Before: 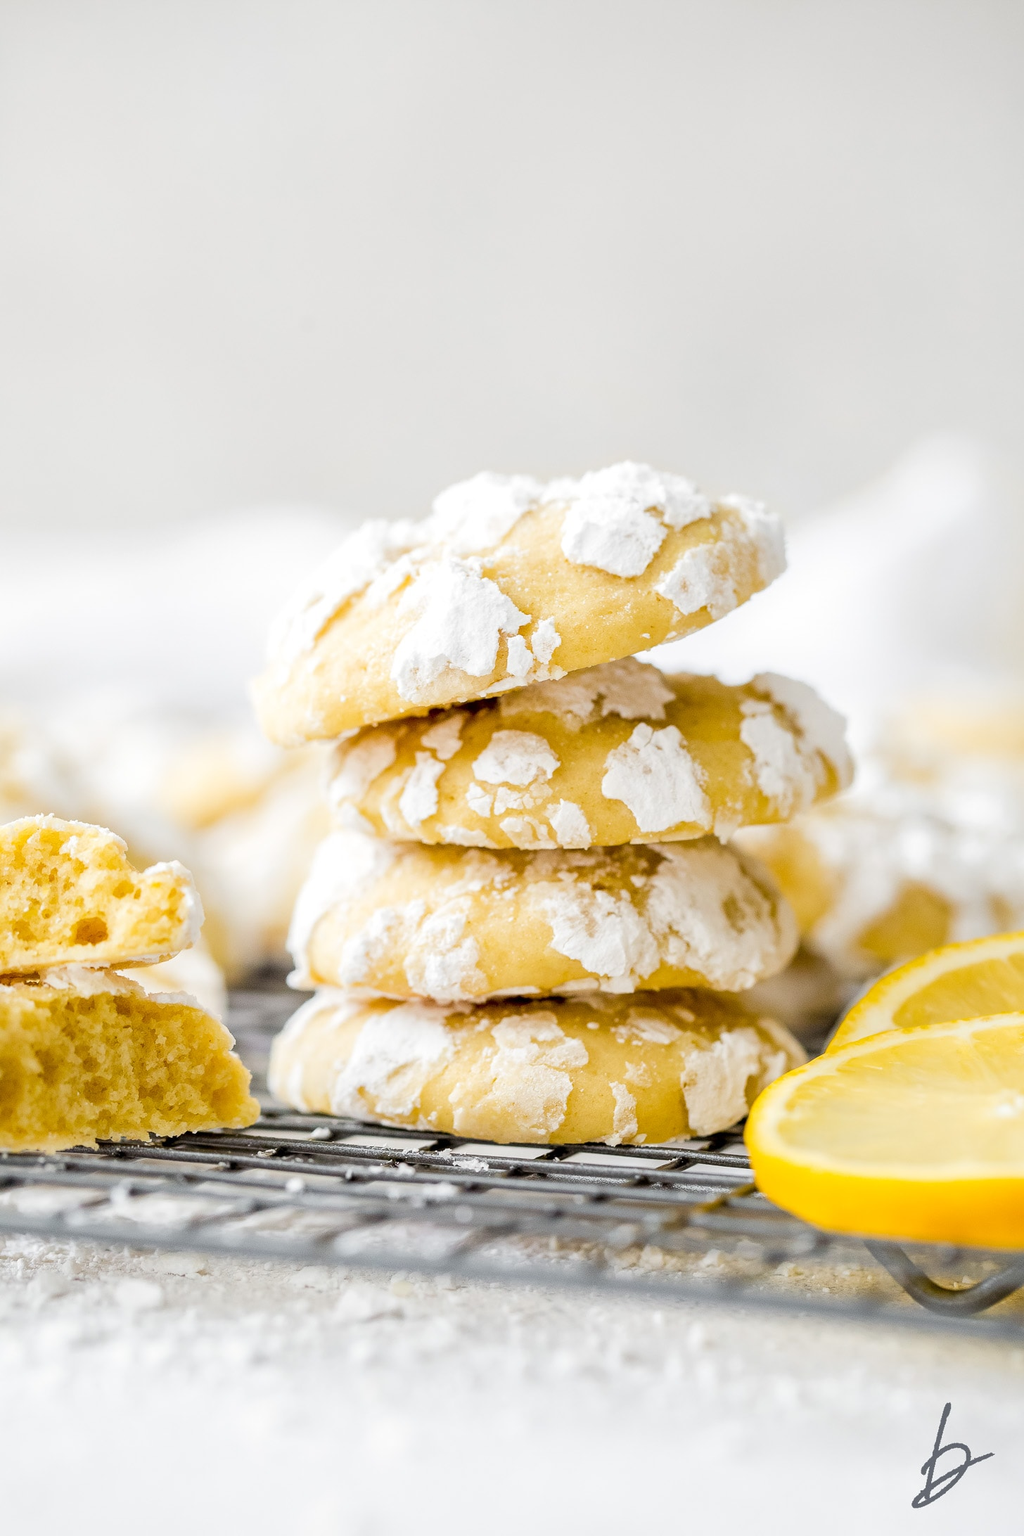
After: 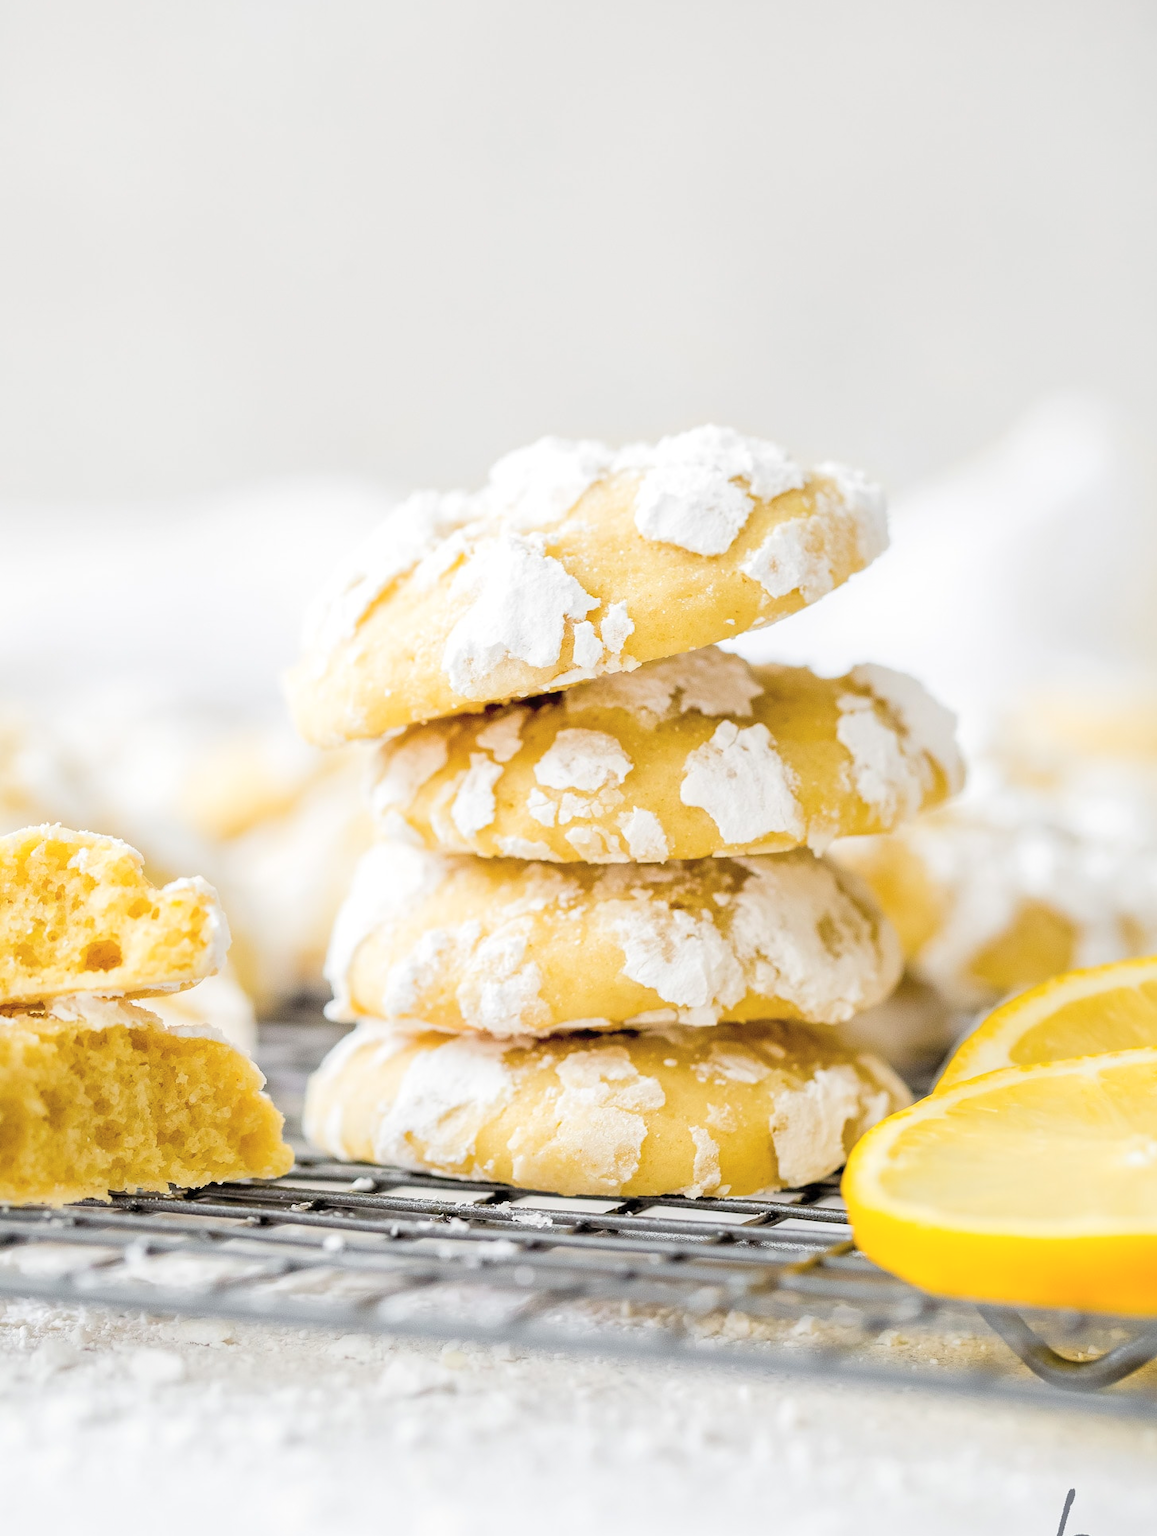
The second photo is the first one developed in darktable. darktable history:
crop and rotate: top 5.606%, bottom 5.903%
contrast brightness saturation: brightness 0.127
